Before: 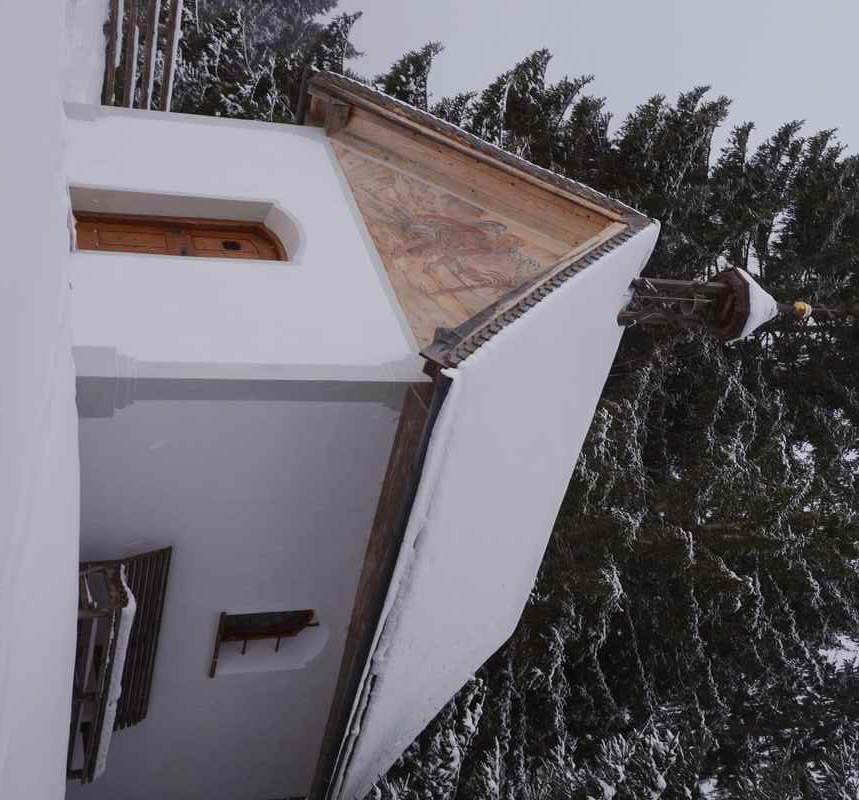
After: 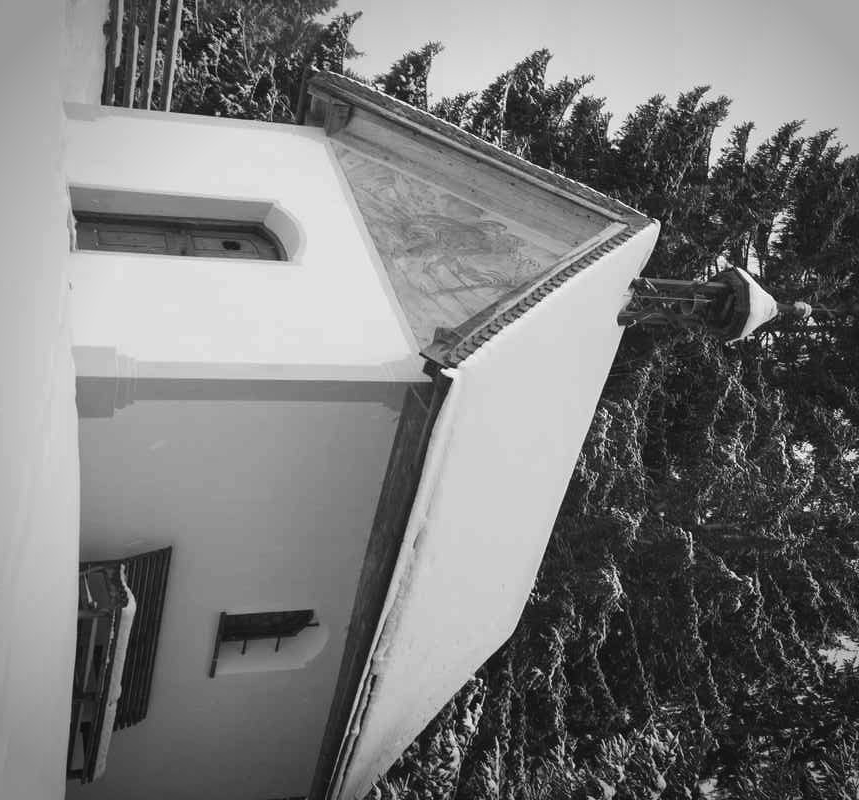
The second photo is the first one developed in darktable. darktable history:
vignetting: automatic ratio true
exposure: black level correction -0.002, exposure 0.54 EV, compensate highlight preservation false
monochrome: on, module defaults
